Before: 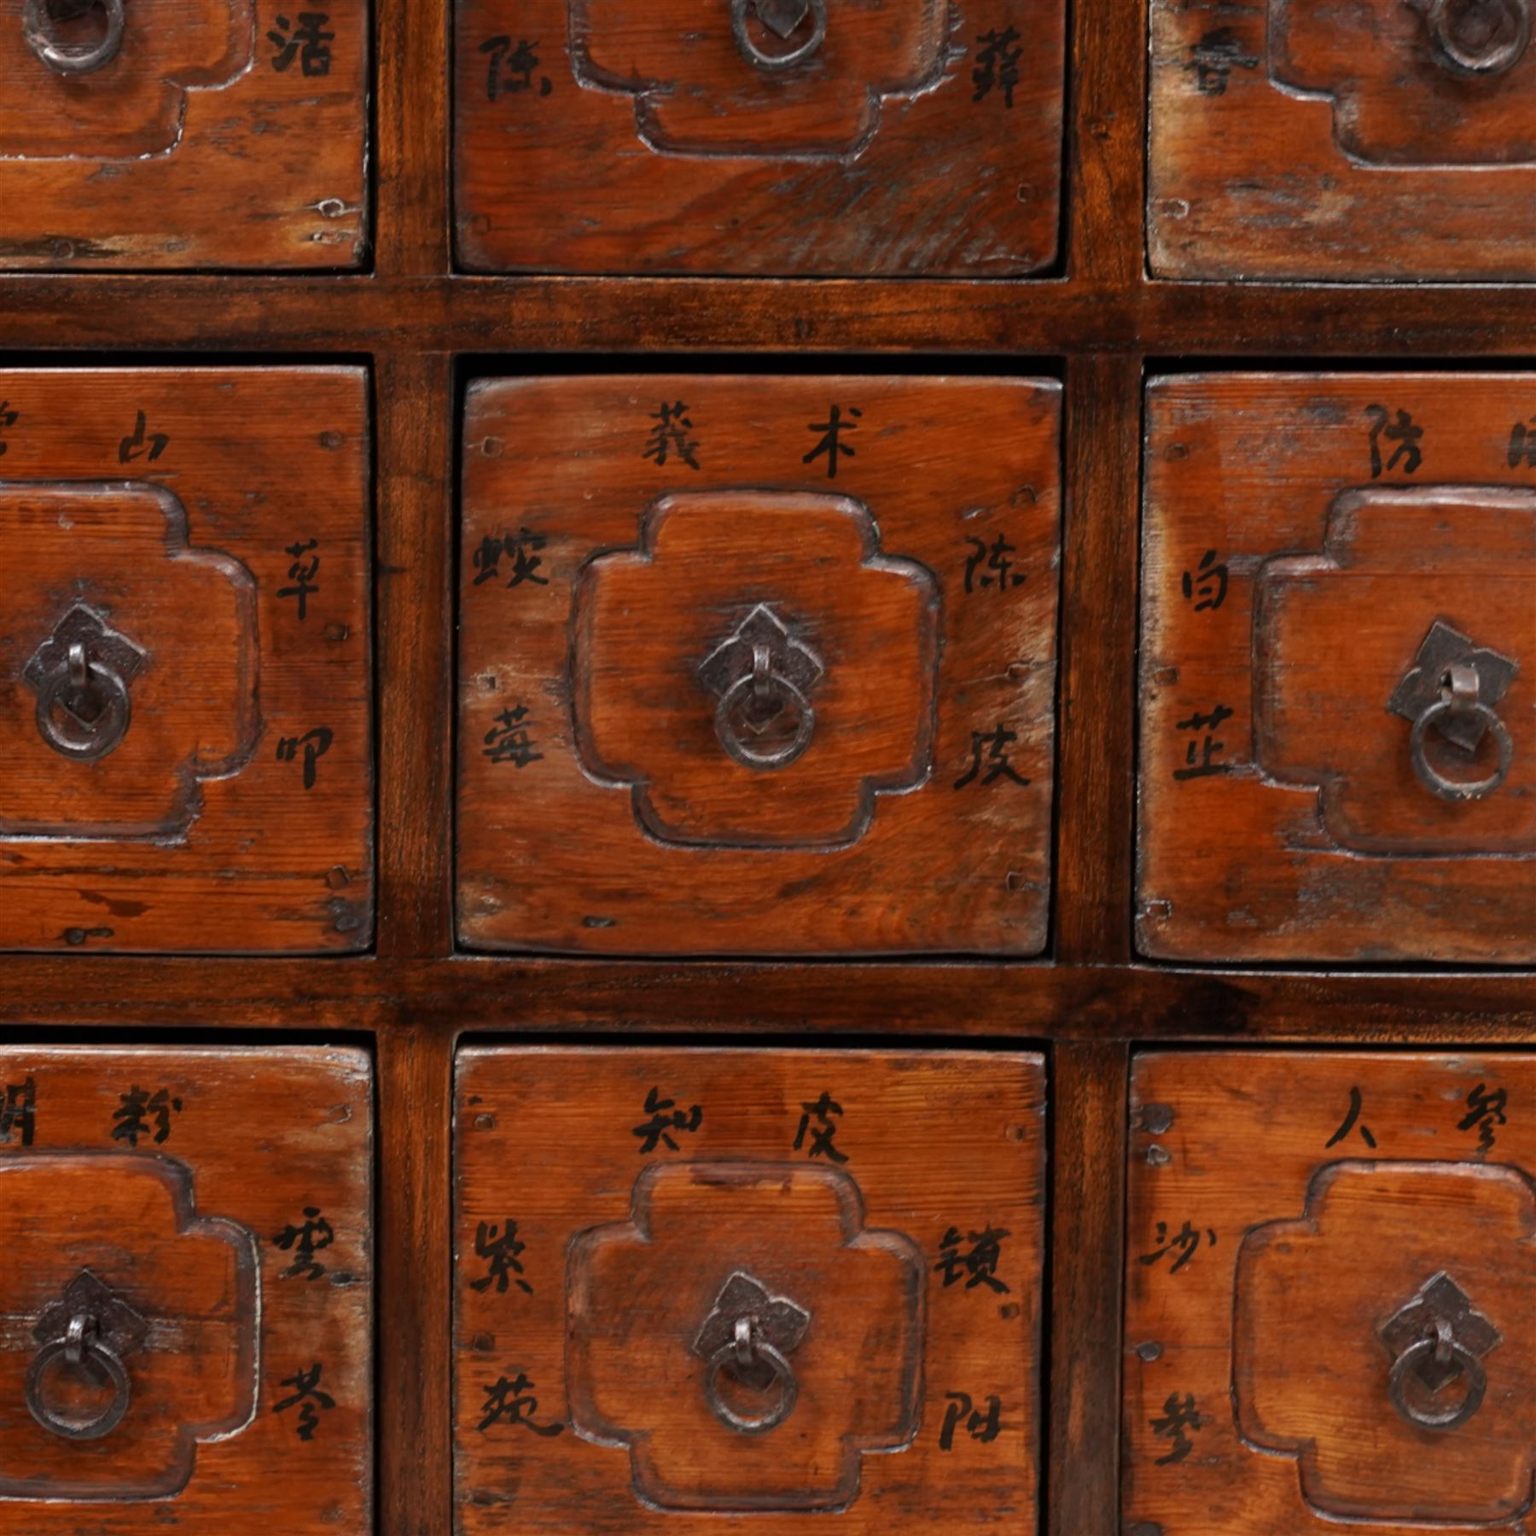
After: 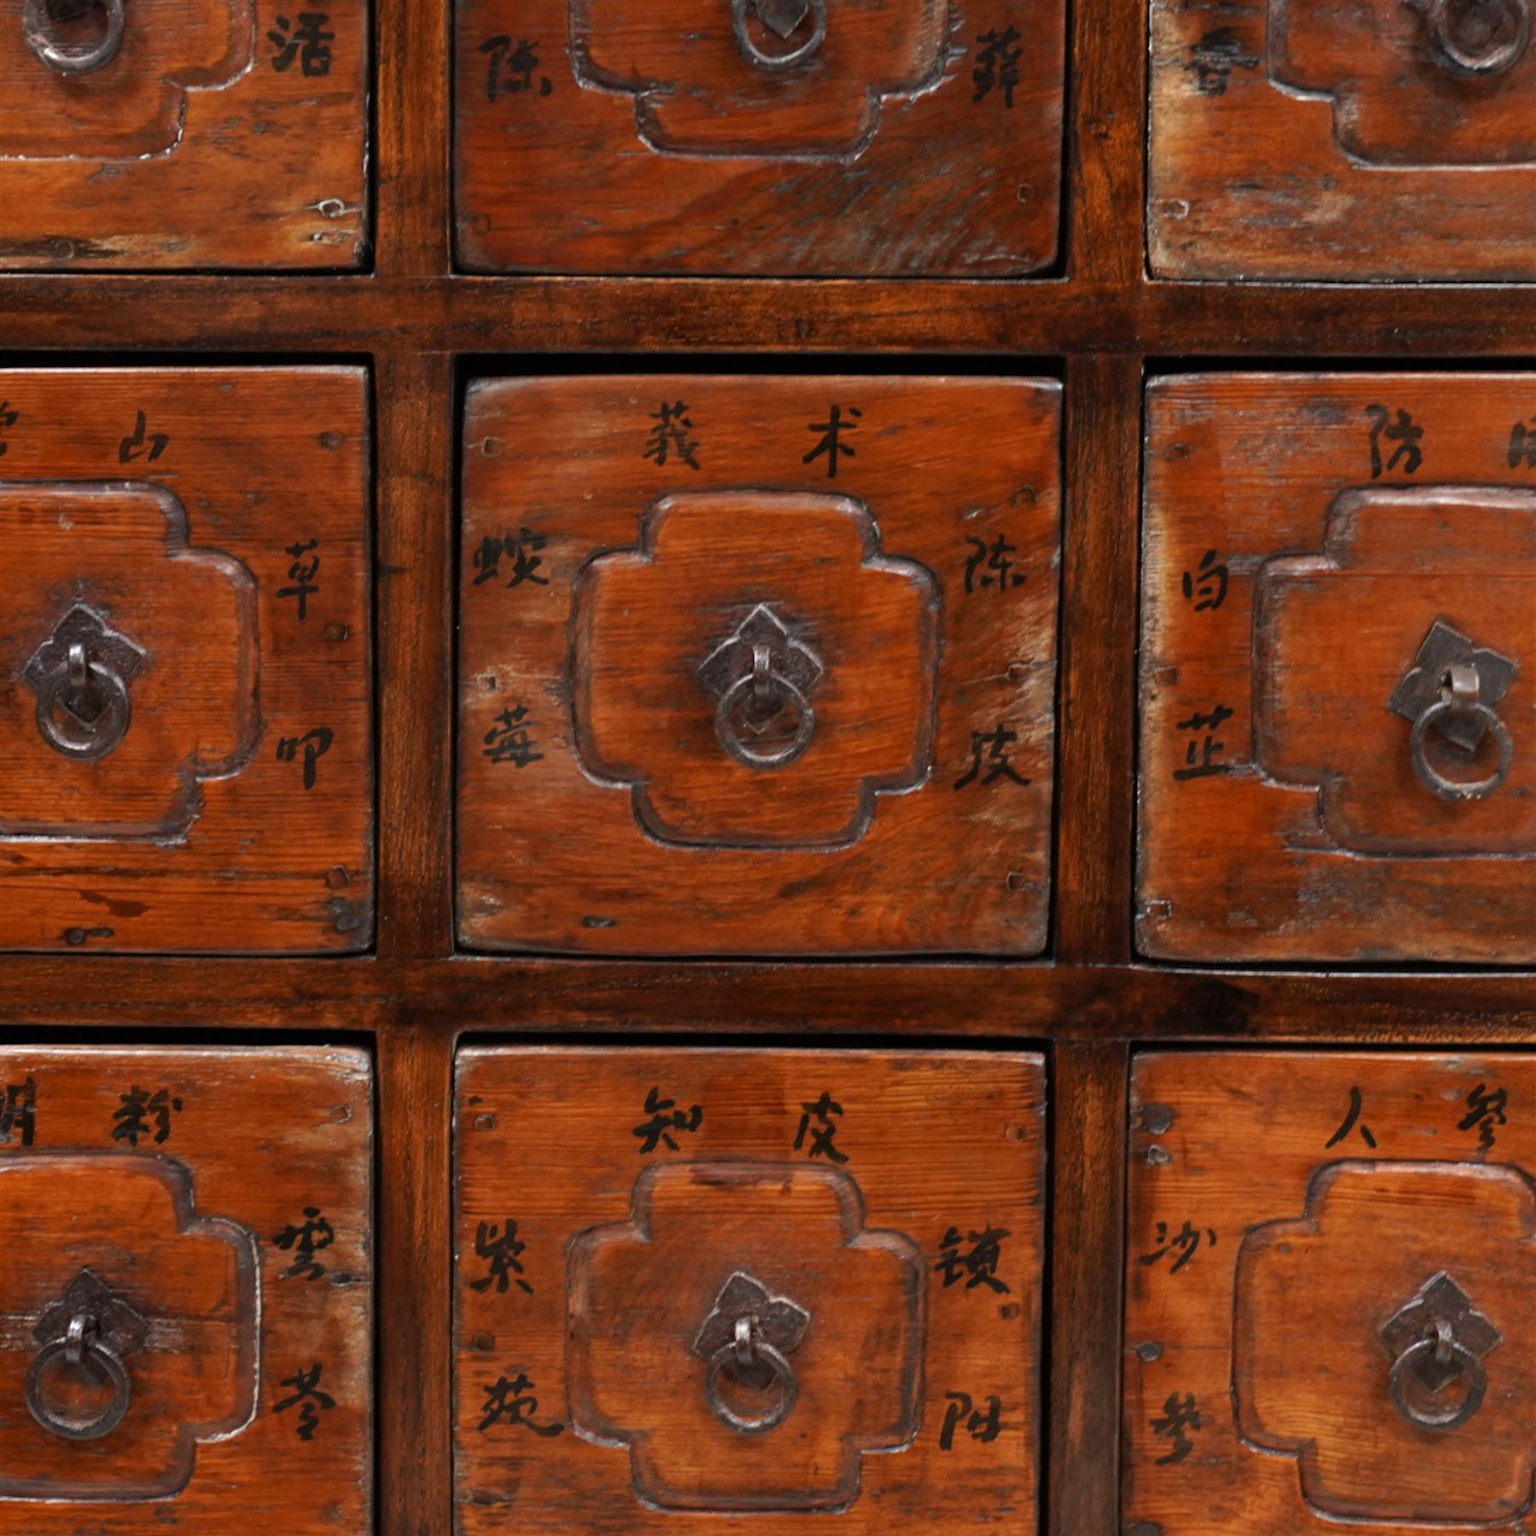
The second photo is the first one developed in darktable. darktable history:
exposure: black level correction 0, exposure 0.198 EV, compensate exposure bias true, compensate highlight preservation false
